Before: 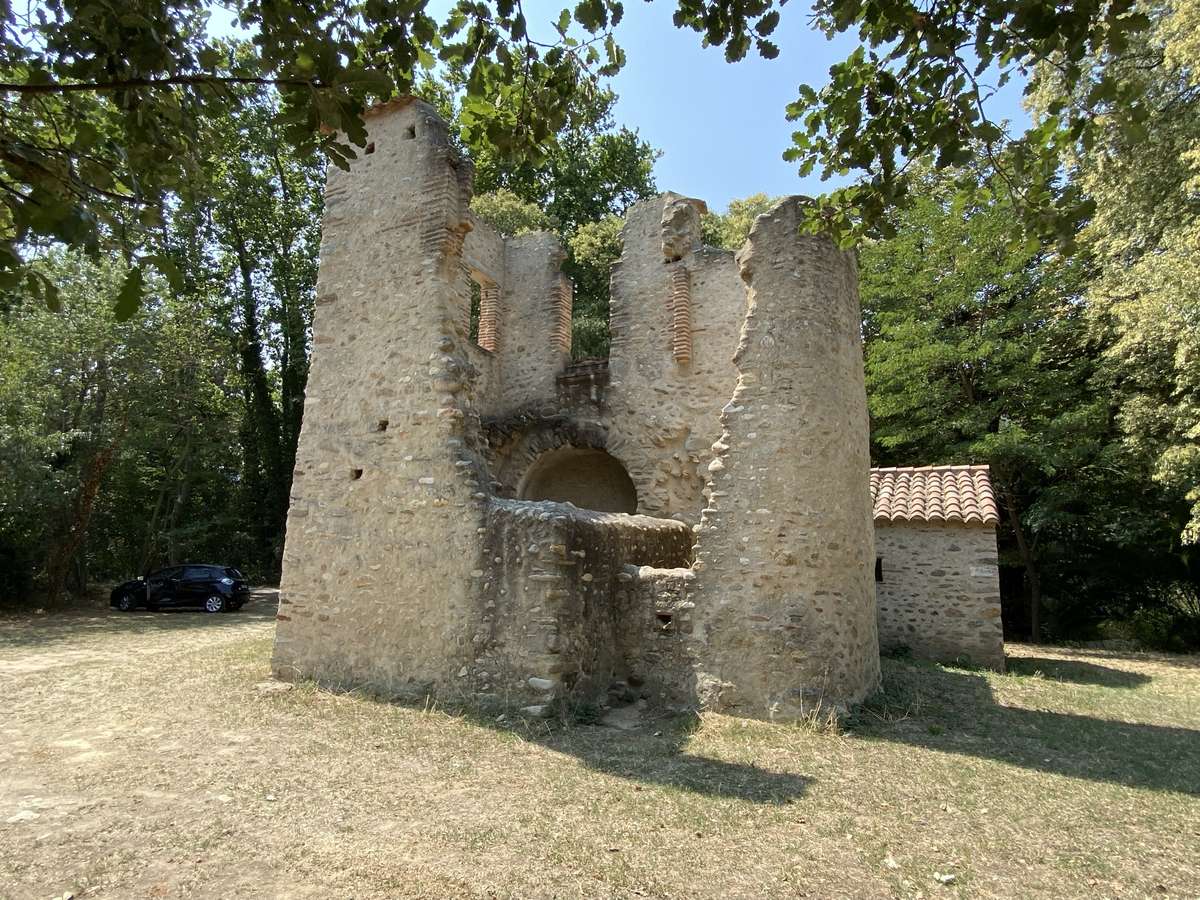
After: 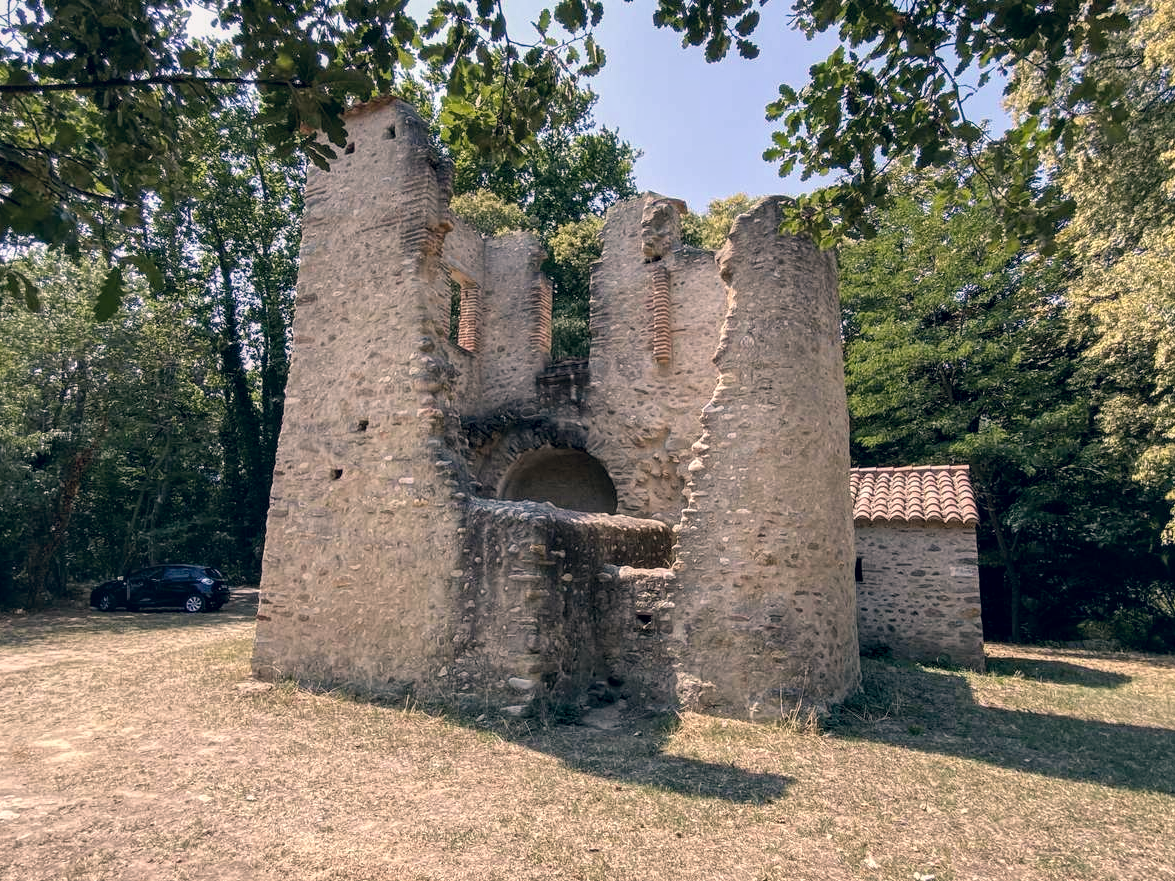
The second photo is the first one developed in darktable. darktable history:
crop: left 1.743%, right 0.268%, bottom 2.011%
local contrast: highlights 25%, detail 130%
color correction: highlights a* 14.46, highlights b* 5.85, shadows a* -5.53, shadows b* -15.24, saturation 0.85
